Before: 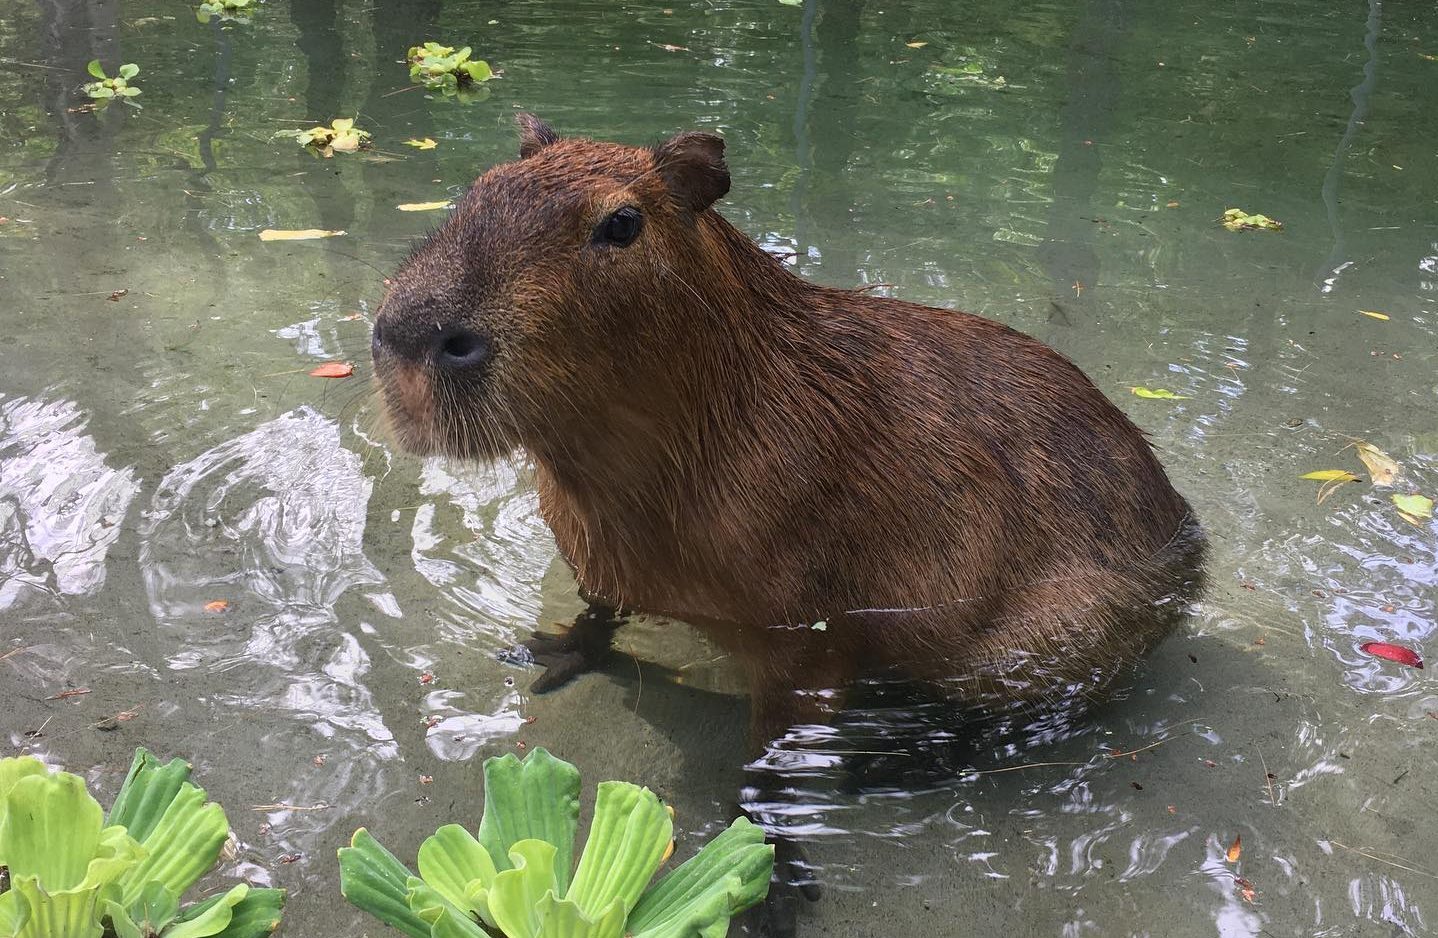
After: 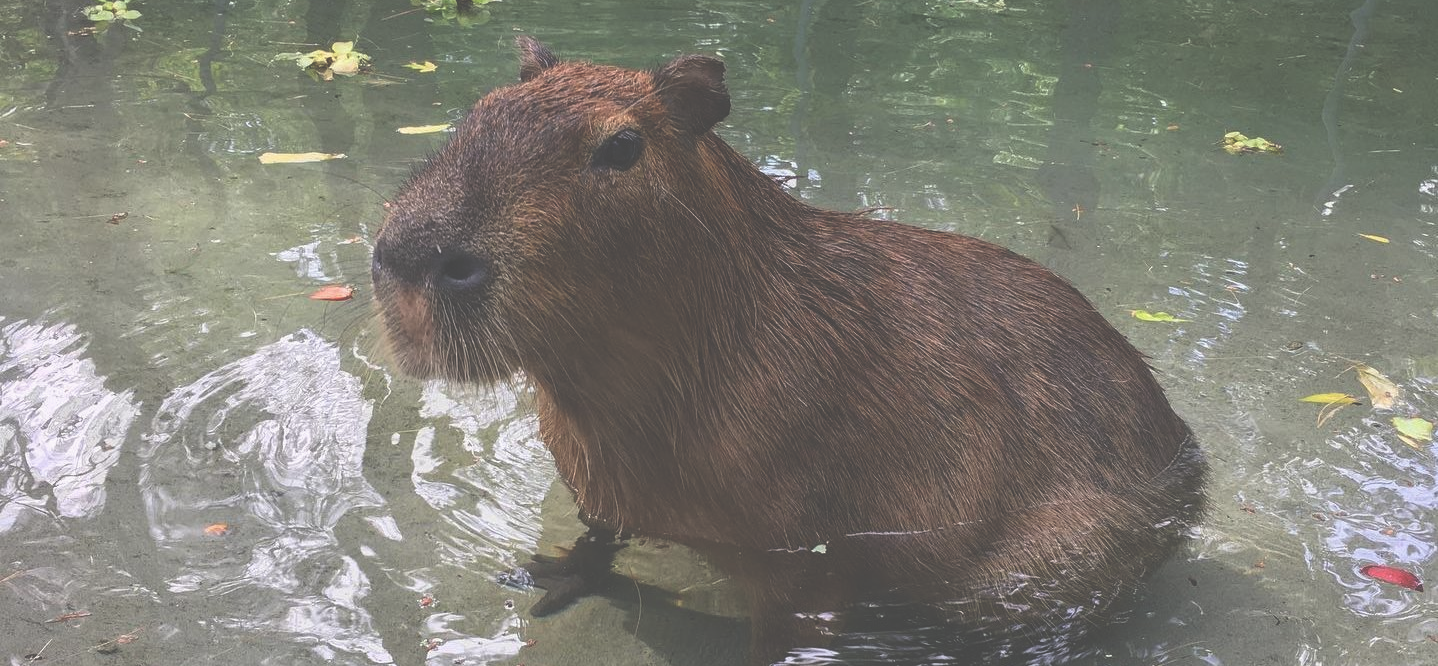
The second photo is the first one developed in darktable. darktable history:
crop and rotate: top 8.257%, bottom 20.701%
exposure: black level correction -0.064, exposure -0.05 EV, compensate highlight preservation false
